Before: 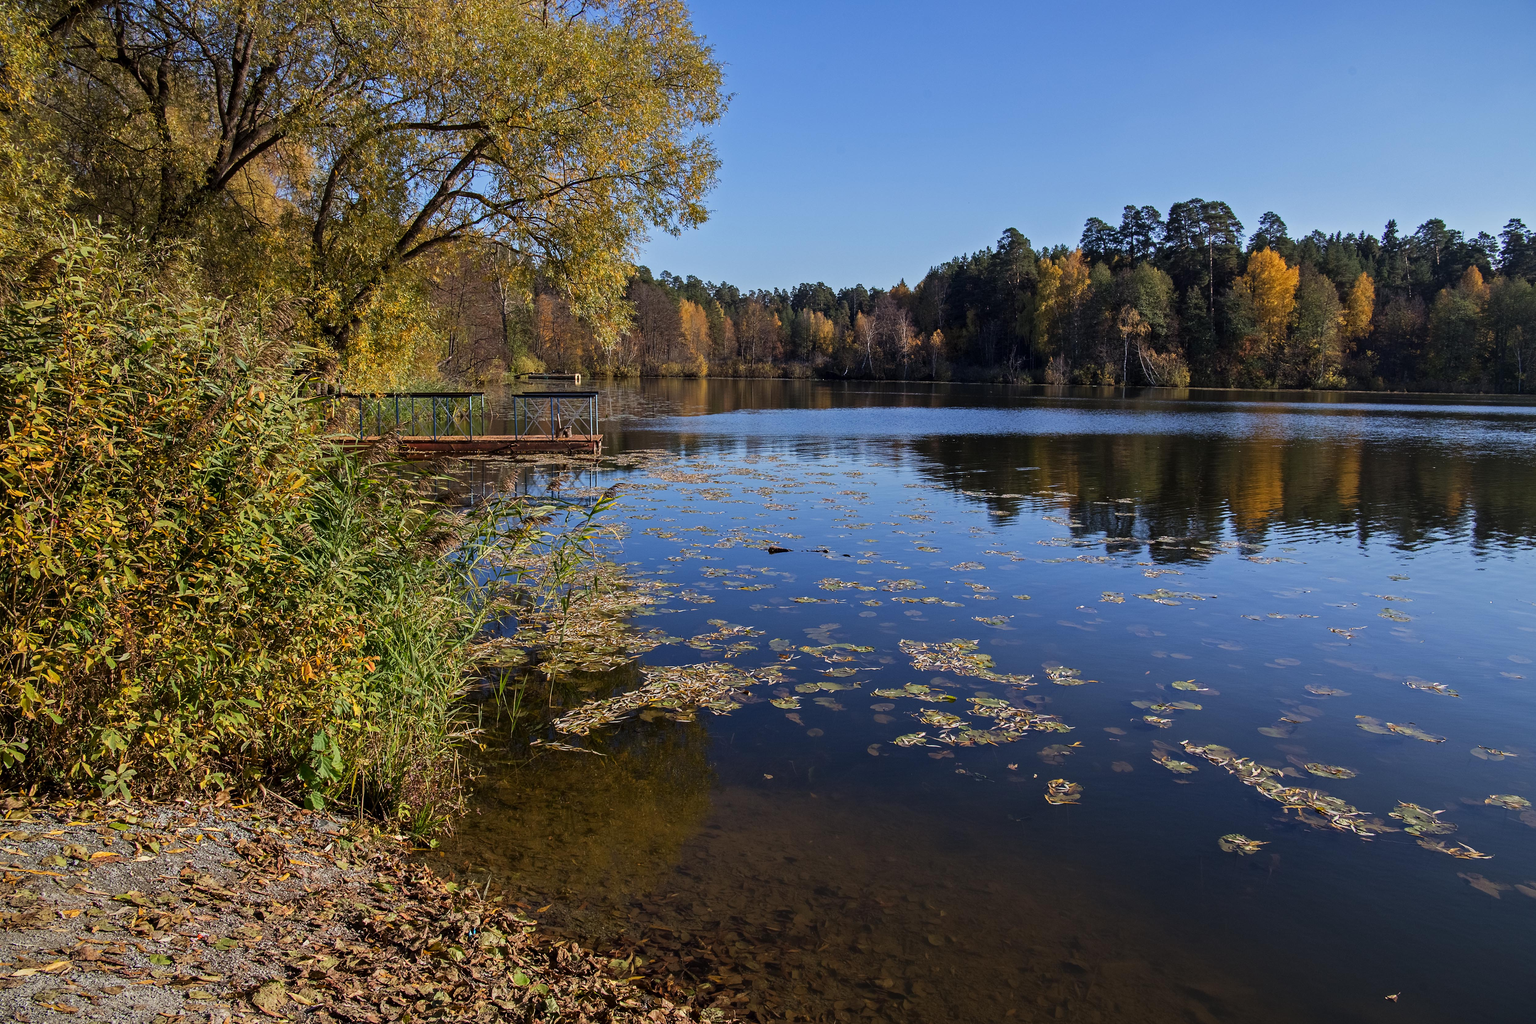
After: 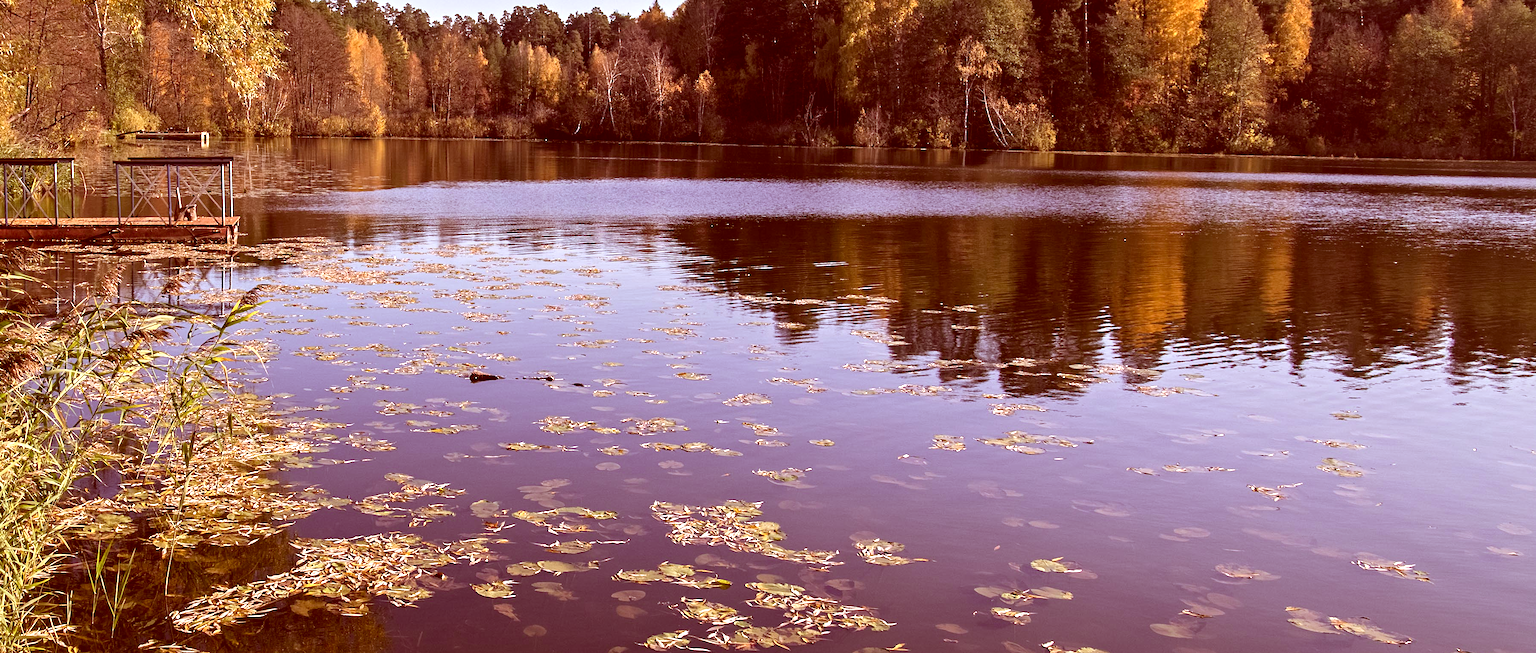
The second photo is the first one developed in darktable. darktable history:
exposure: black level correction 0, exposure 1.001 EV, compensate highlight preservation false
color correction: highlights a* 9.41, highlights b* 9.09, shadows a* 39.55, shadows b* 39.65, saturation 0.792
crop and rotate: left 28.061%, top 27.278%, bottom 26.818%
color balance rgb: shadows lift › chroma 2.009%, shadows lift › hue 248.28°, perceptual saturation grading › global saturation 0.412%, global vibrance 9.456%
